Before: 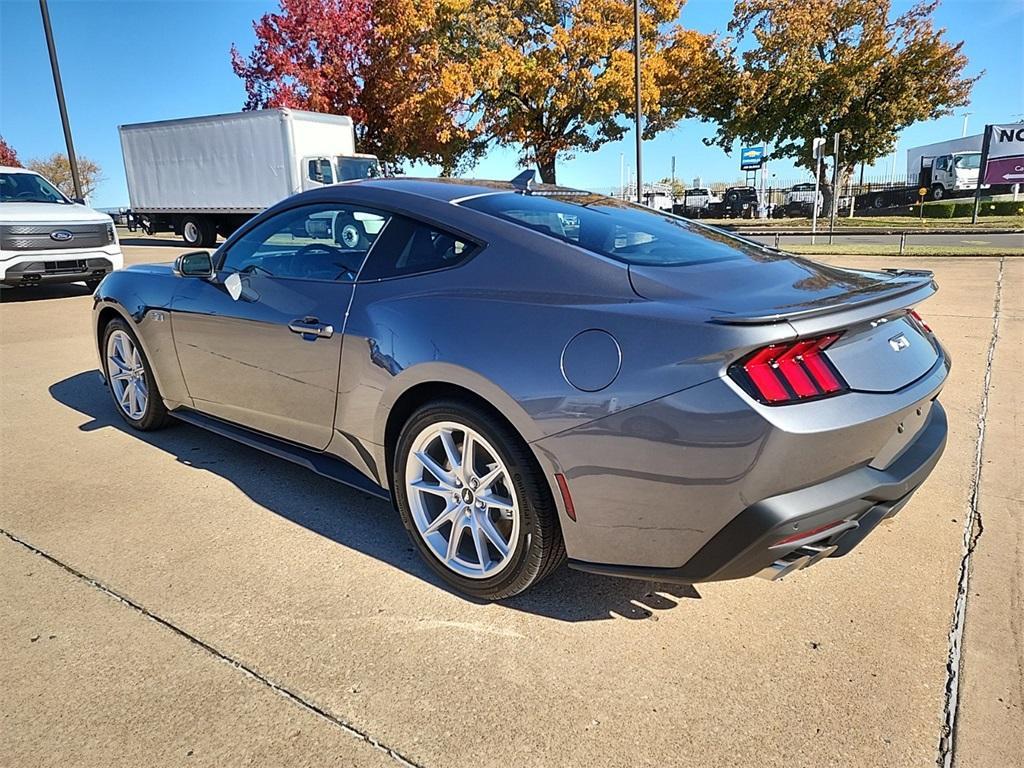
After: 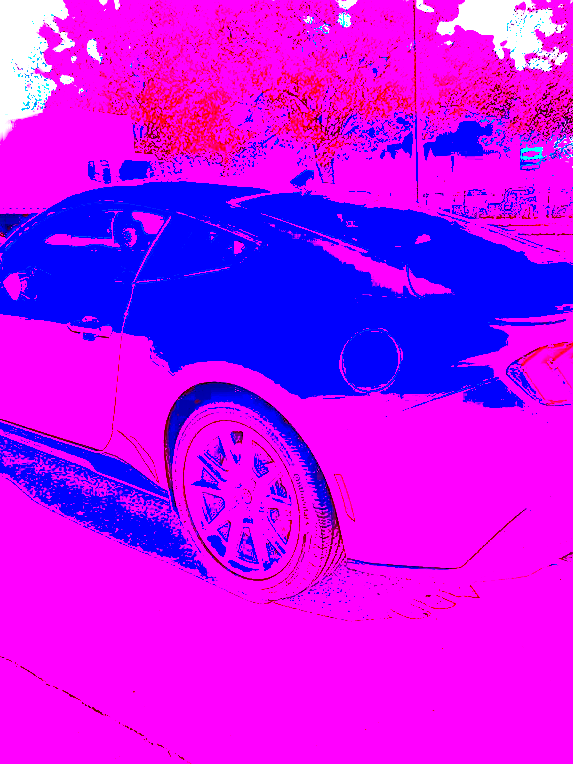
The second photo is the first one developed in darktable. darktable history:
tone equalizer: -7 EV 0.15 EV, -6 EV 0.6 EV, -5 EV 1.15 EV, -4 EV 1.33 EV, -3 EV 1.15 EV, -2 EV 0.6 EV, -1 EV 0.15 EV, mask exposure compensation -0.5 EV
crop: left 21.674%, right 22.086%
contrast brightness saturation: contrast 0.77, brightness -1, saturation 1
exposure: exposure 0.661 EV, compensate highlight preservation false
vignetting: fall-off radius 31.48%, brightness -0.472
white balance: red 8, blue 8
sharpen: on, module defaults
